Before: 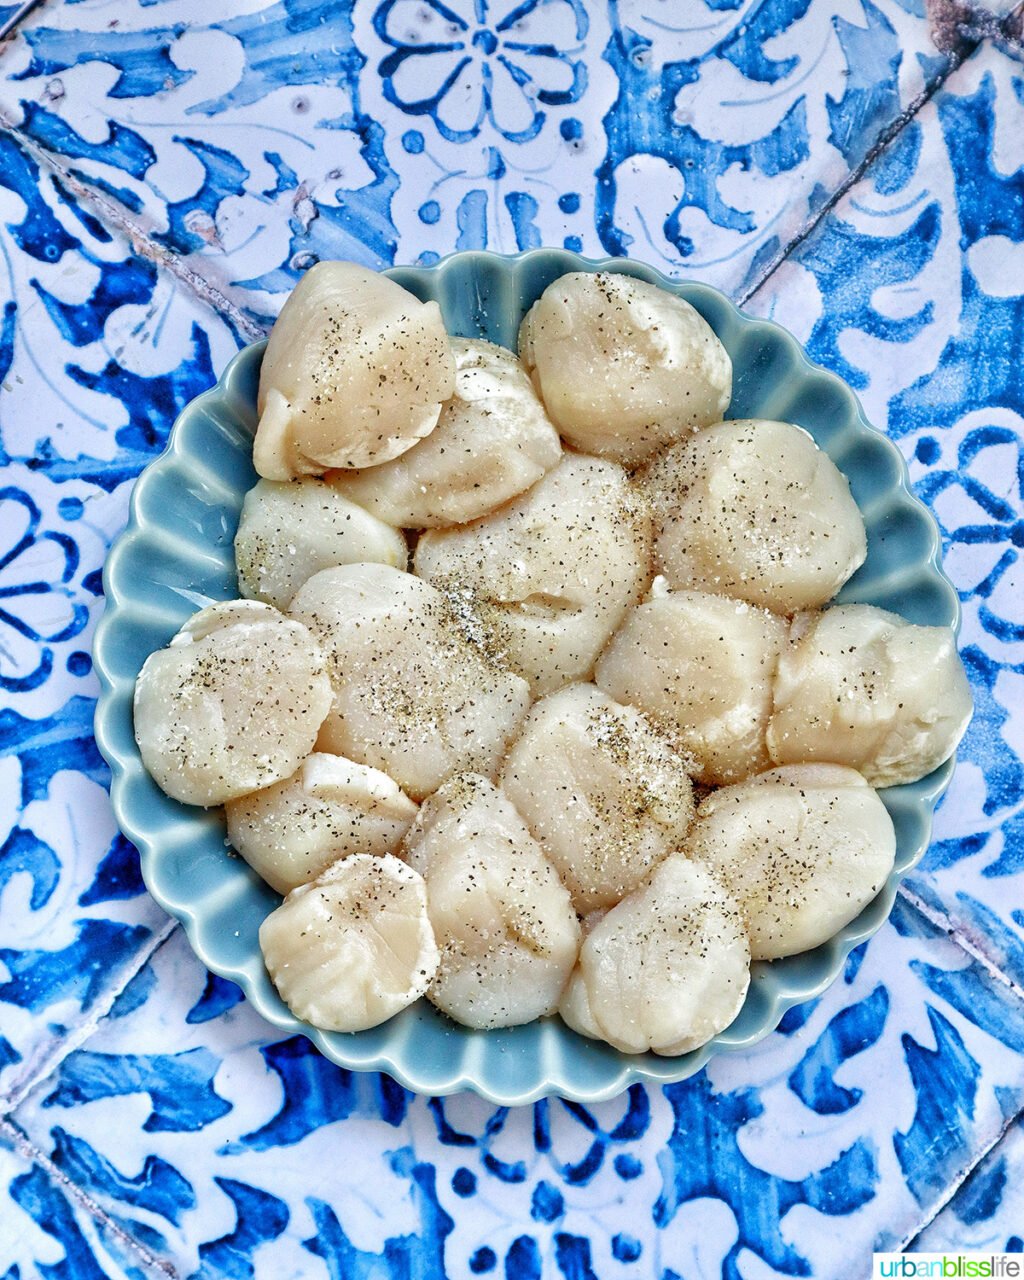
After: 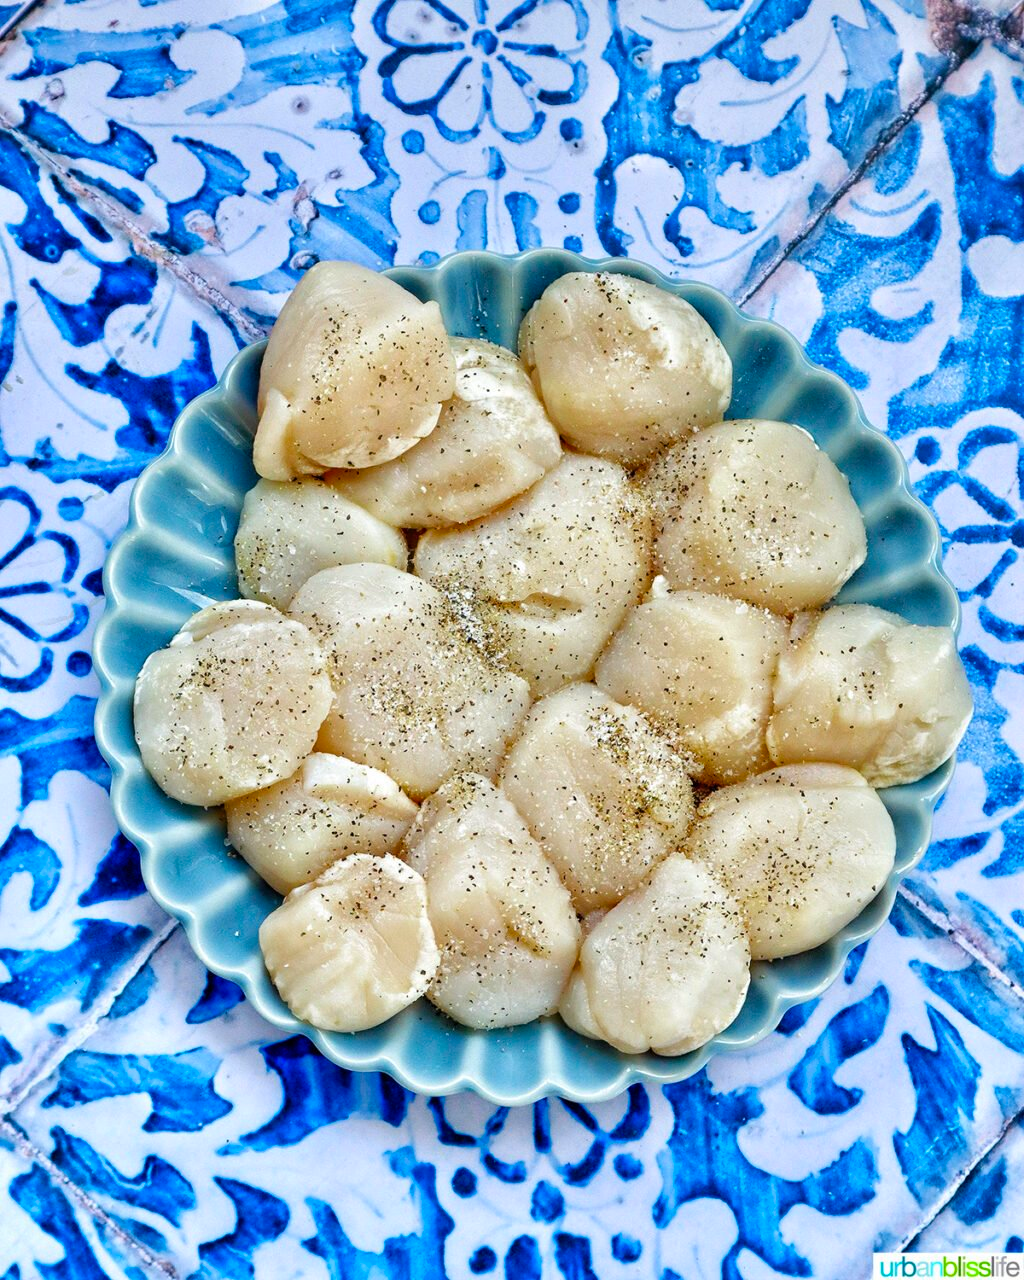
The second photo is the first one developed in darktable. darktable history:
color balance rgb: perceptual saturation grading › global saturation 20%, global vibrance 20%
tone equalizer: on, module defaults
